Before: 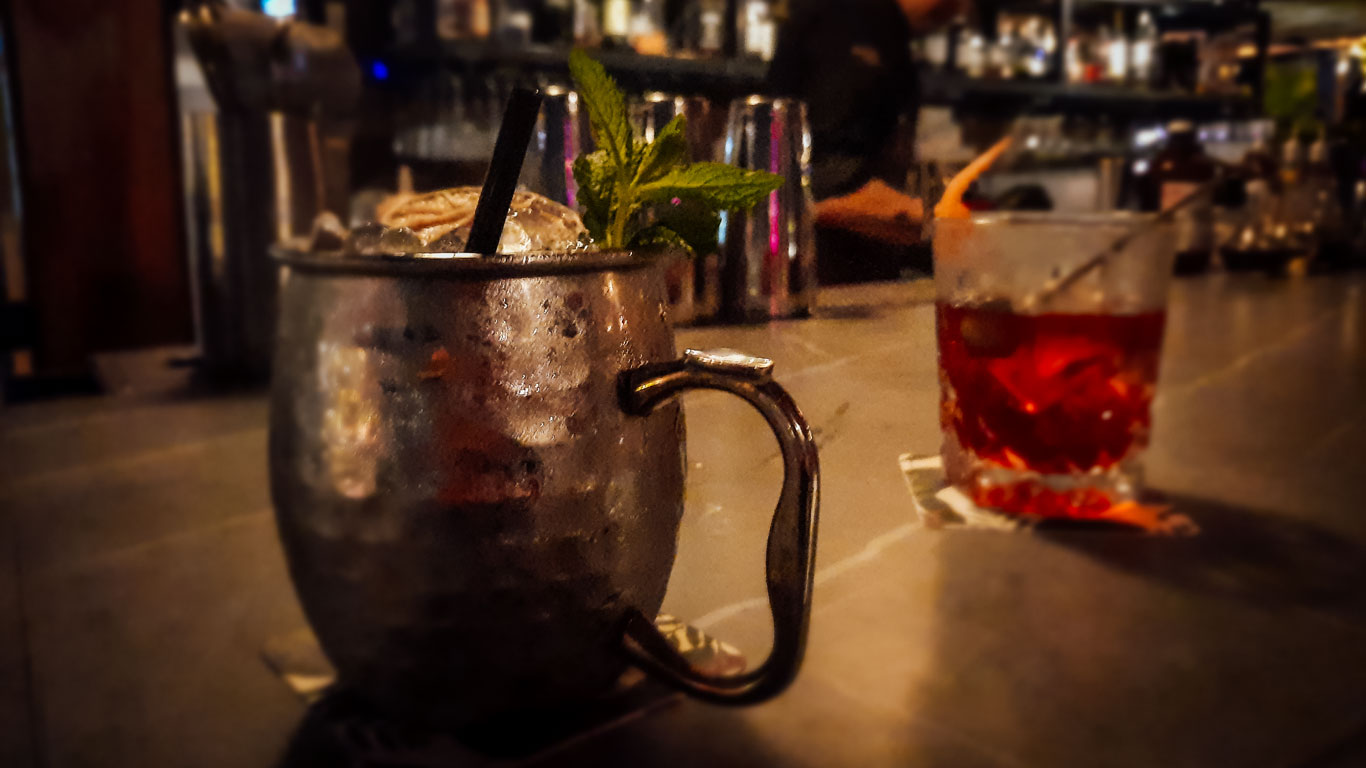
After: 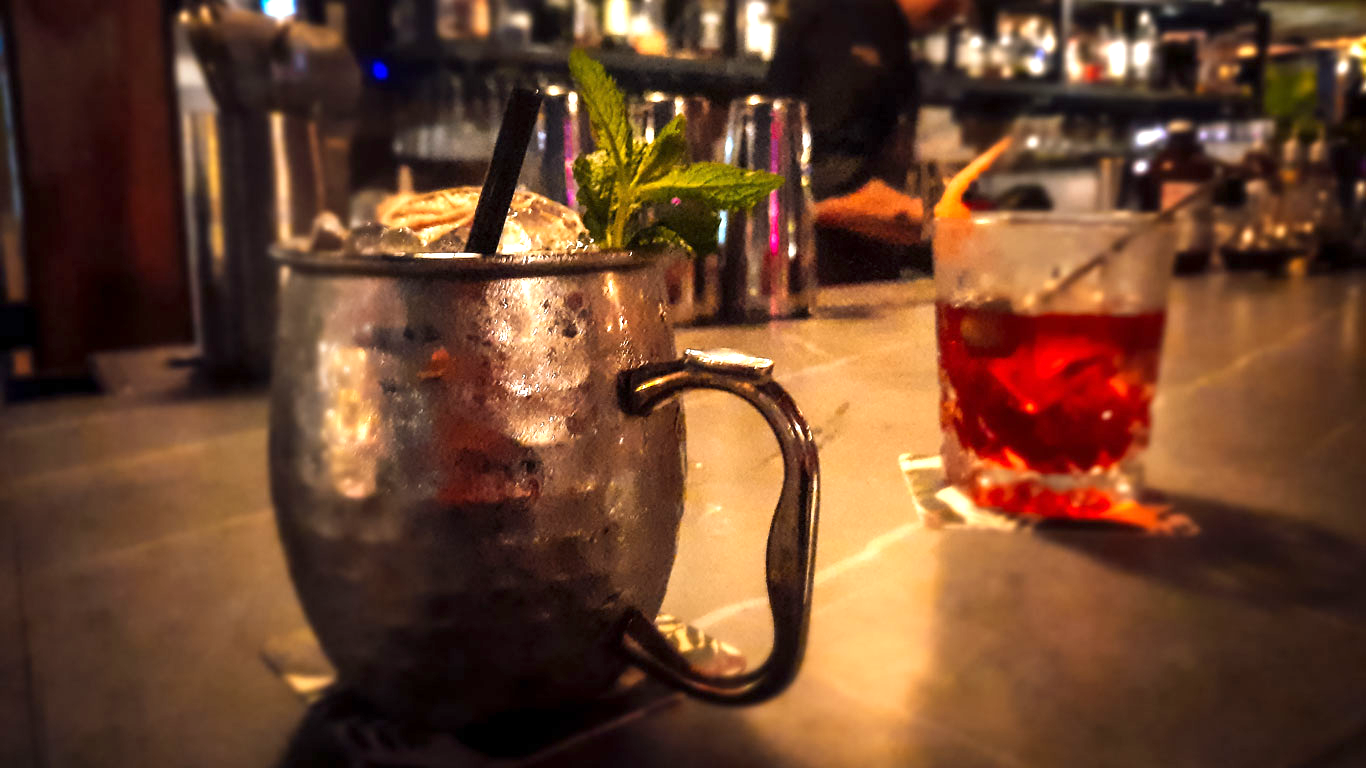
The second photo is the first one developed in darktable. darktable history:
exposure: exposure 1.161 EV, compensate exposure bias true, compensate highlight preservation false
